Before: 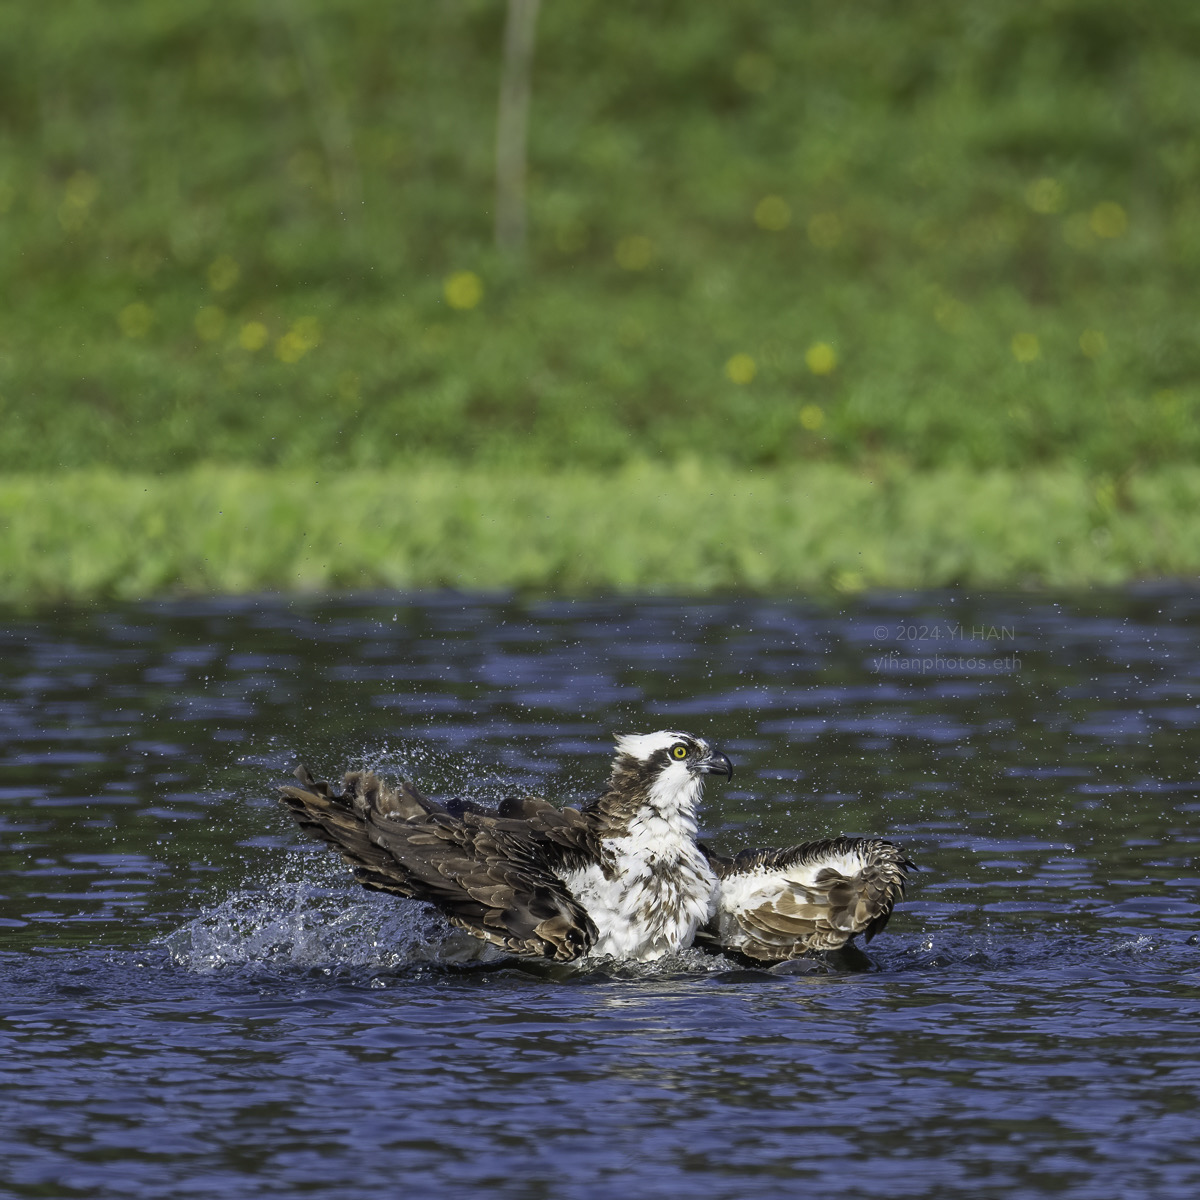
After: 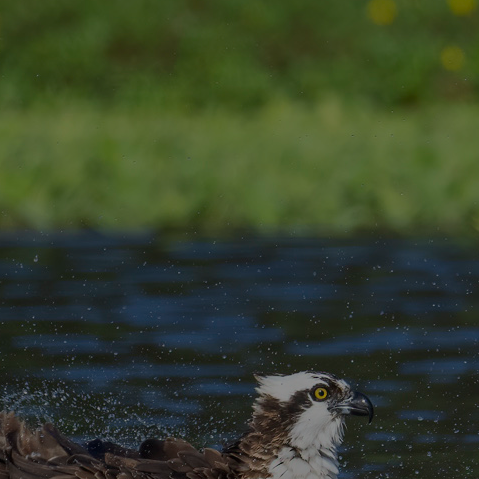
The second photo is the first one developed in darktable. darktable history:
crop: left 30%, top 30%, right 30%, bottom 30%
tone equalizer: -8 EV -2 EV, -7 EV -2 EV, -6 EV -2 EV, -5 EV -2 EV, -4 EV -2 EV, -3 EV -2 EV, -2 EV -2 EV, -1 EV -1.63 EV, +0 EV -2 EV
